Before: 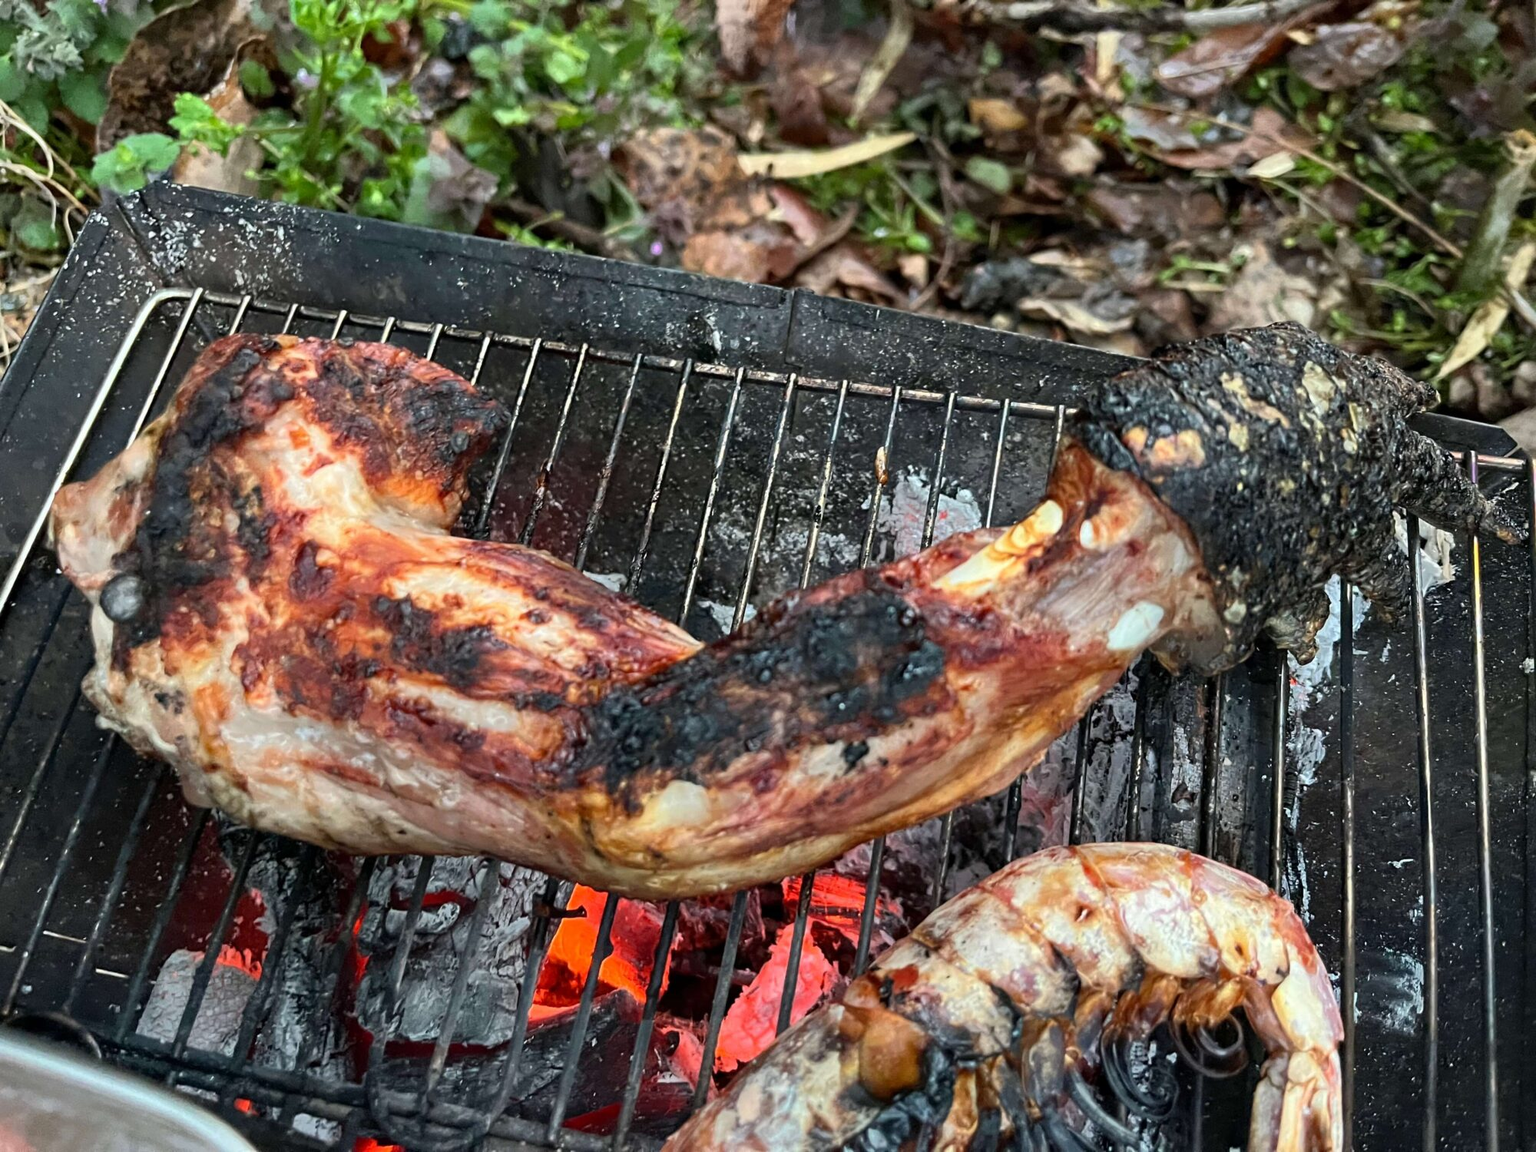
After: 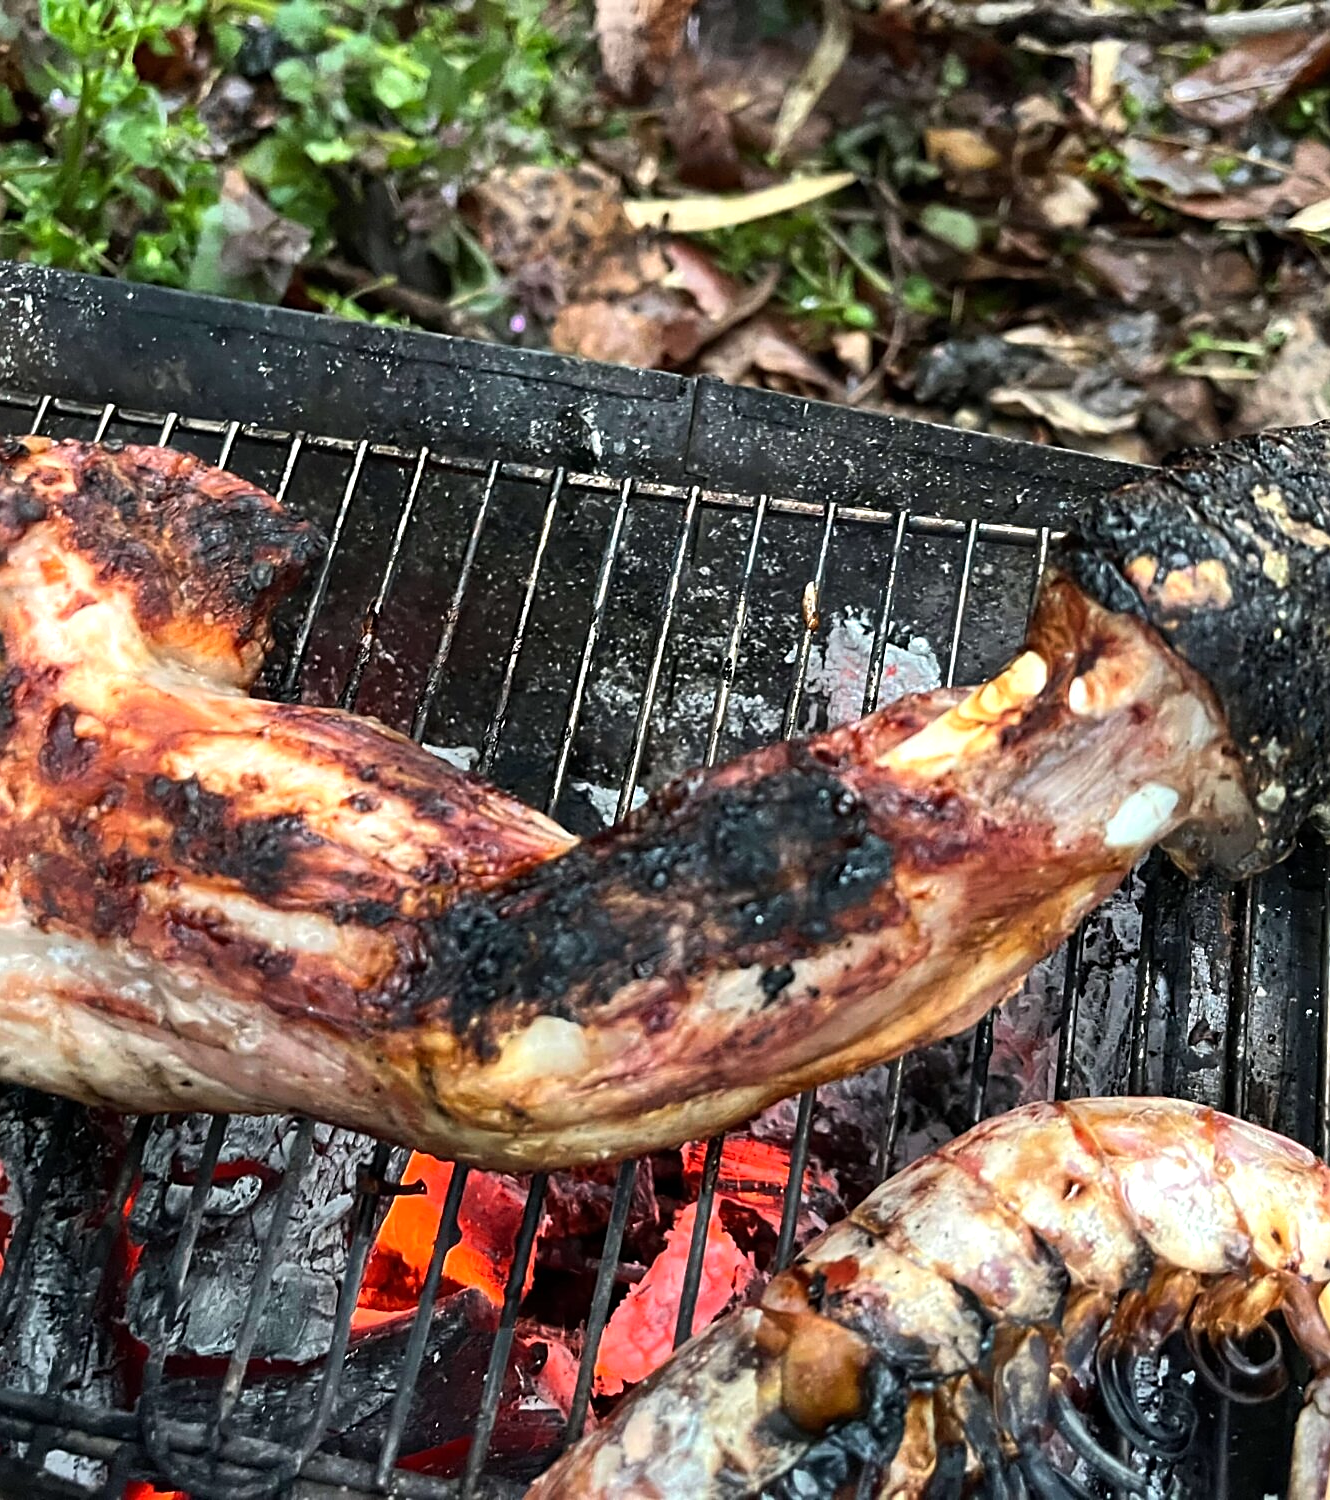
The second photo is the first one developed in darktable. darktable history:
tone equalizer: -8 EV -0.417 EV, -7 EV -0.389 EV, -6 EV -0.333 EV, -5 EV -0.222 EV, -3 EV 0.222 EV, -2 EV 0.333 EV, -1 EV 0.389 EV, +0 EV 0.417 EV, edges refinement/feathering 500, mask exposure compensation -1.57 EV, preserve details no
sharpen: radius 1.864, amount 0.398, threshold 1.271
crop: left 16.899%, right 16.556%
